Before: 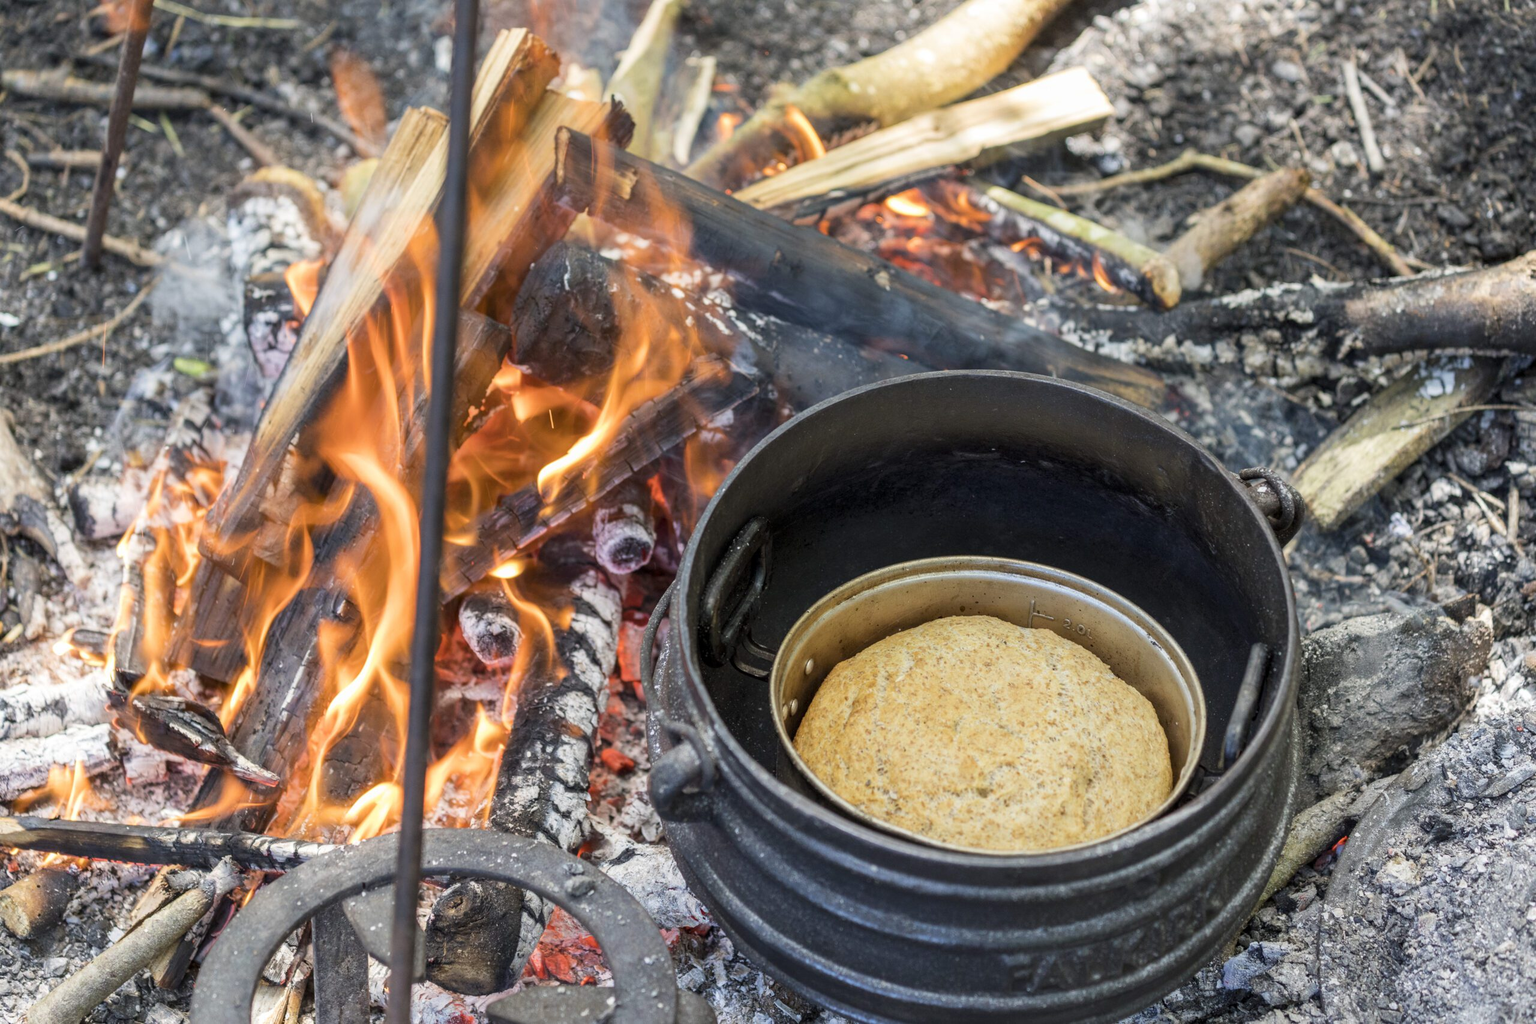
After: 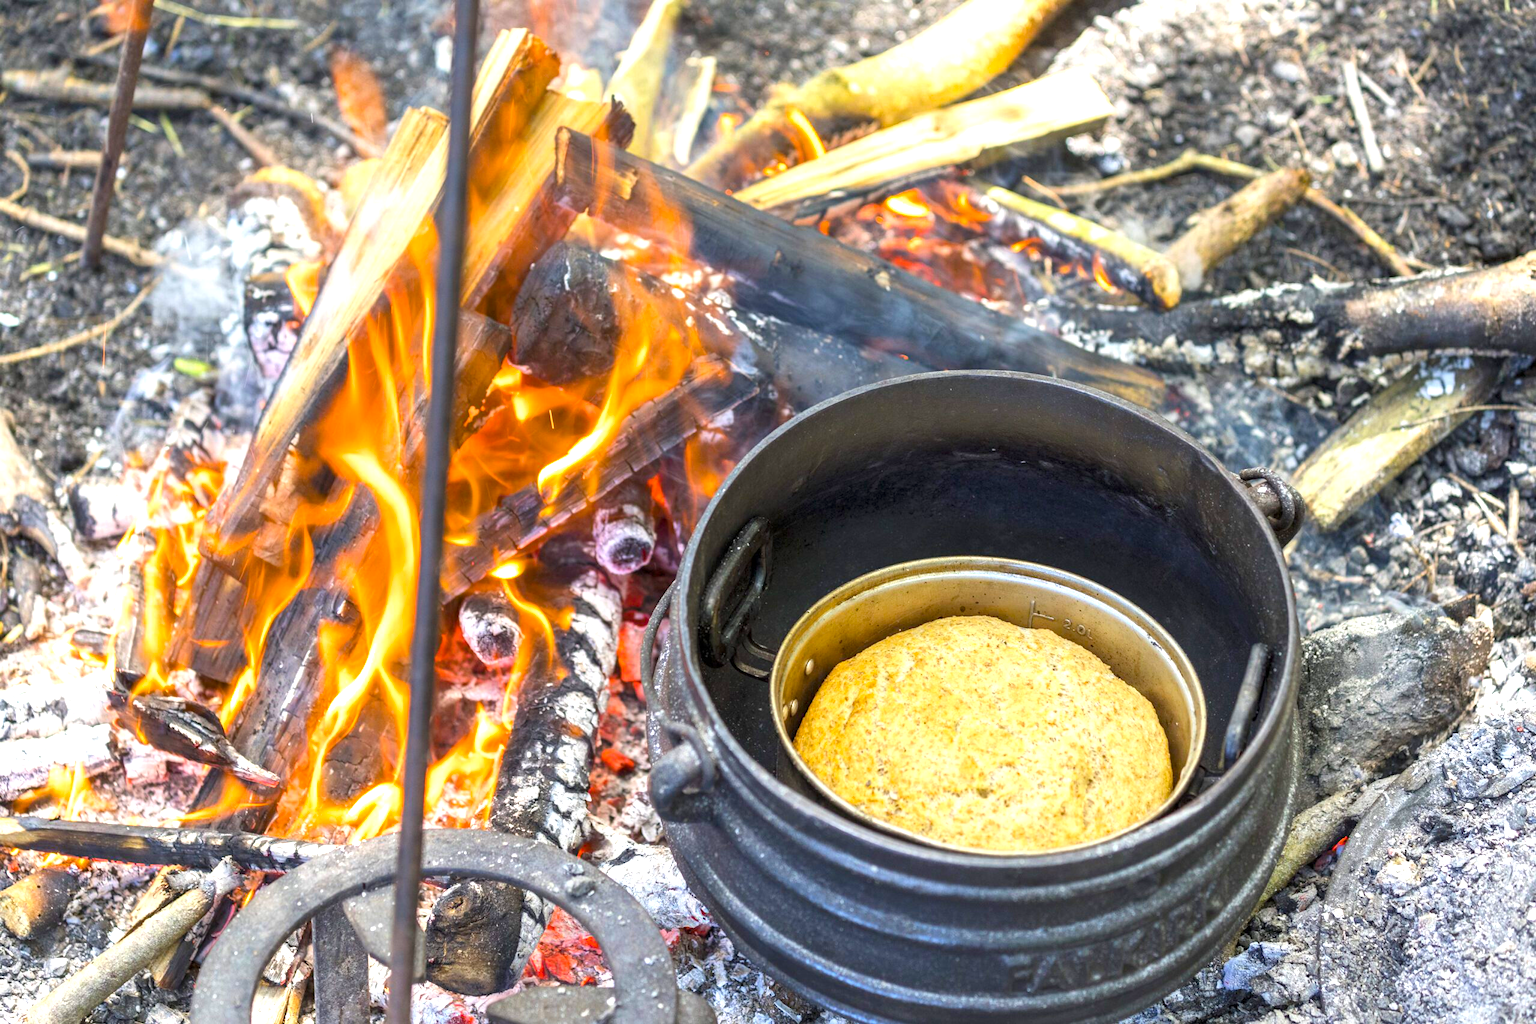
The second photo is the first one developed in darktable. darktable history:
shadows and highlights: radius 121.13, shadows 21.4, white point adjustment -9.72, highlights -14.39, soften with gaussian
color balance rgb: perceptual saturation grading › global saturation 30%, global vibrance 10%
exposure: exposure 1.16 EV, compensate exposure bias true, compensate highlight preservation false
